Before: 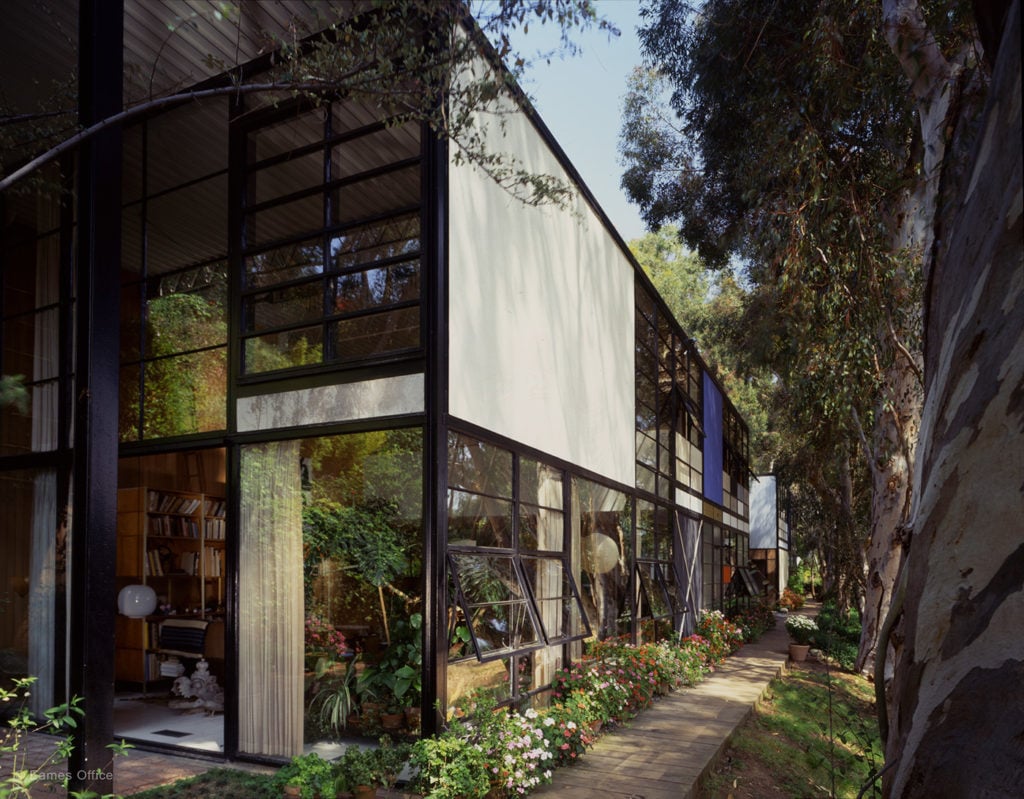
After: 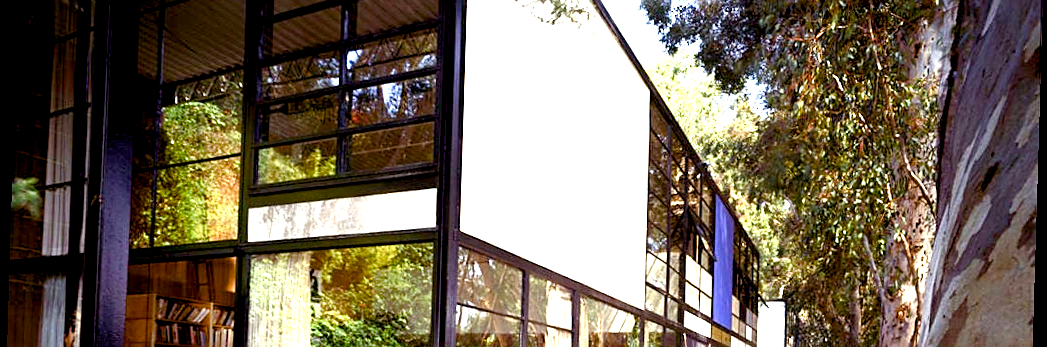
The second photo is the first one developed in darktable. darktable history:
rotate and perspective: rotation 1.72°, automatic cropping off
crop and rotate: top 23.84%, bottom 34.294%
sharpen: on, module defaults
color balance rgb: shadows lift › luminance -9.41%, highlights gain › luminance 17.6%, global offset › luminance -1.45%, perceptual saturation grading › highlights -17.77%, perceptual saturation grading › mid-tones 33.1%, perceptual saturation grading › shadows 50.52%, global vibrance 24.22%
exposure: black level correction 0, exposure 1.9 EV, compensate highlight preservation false
